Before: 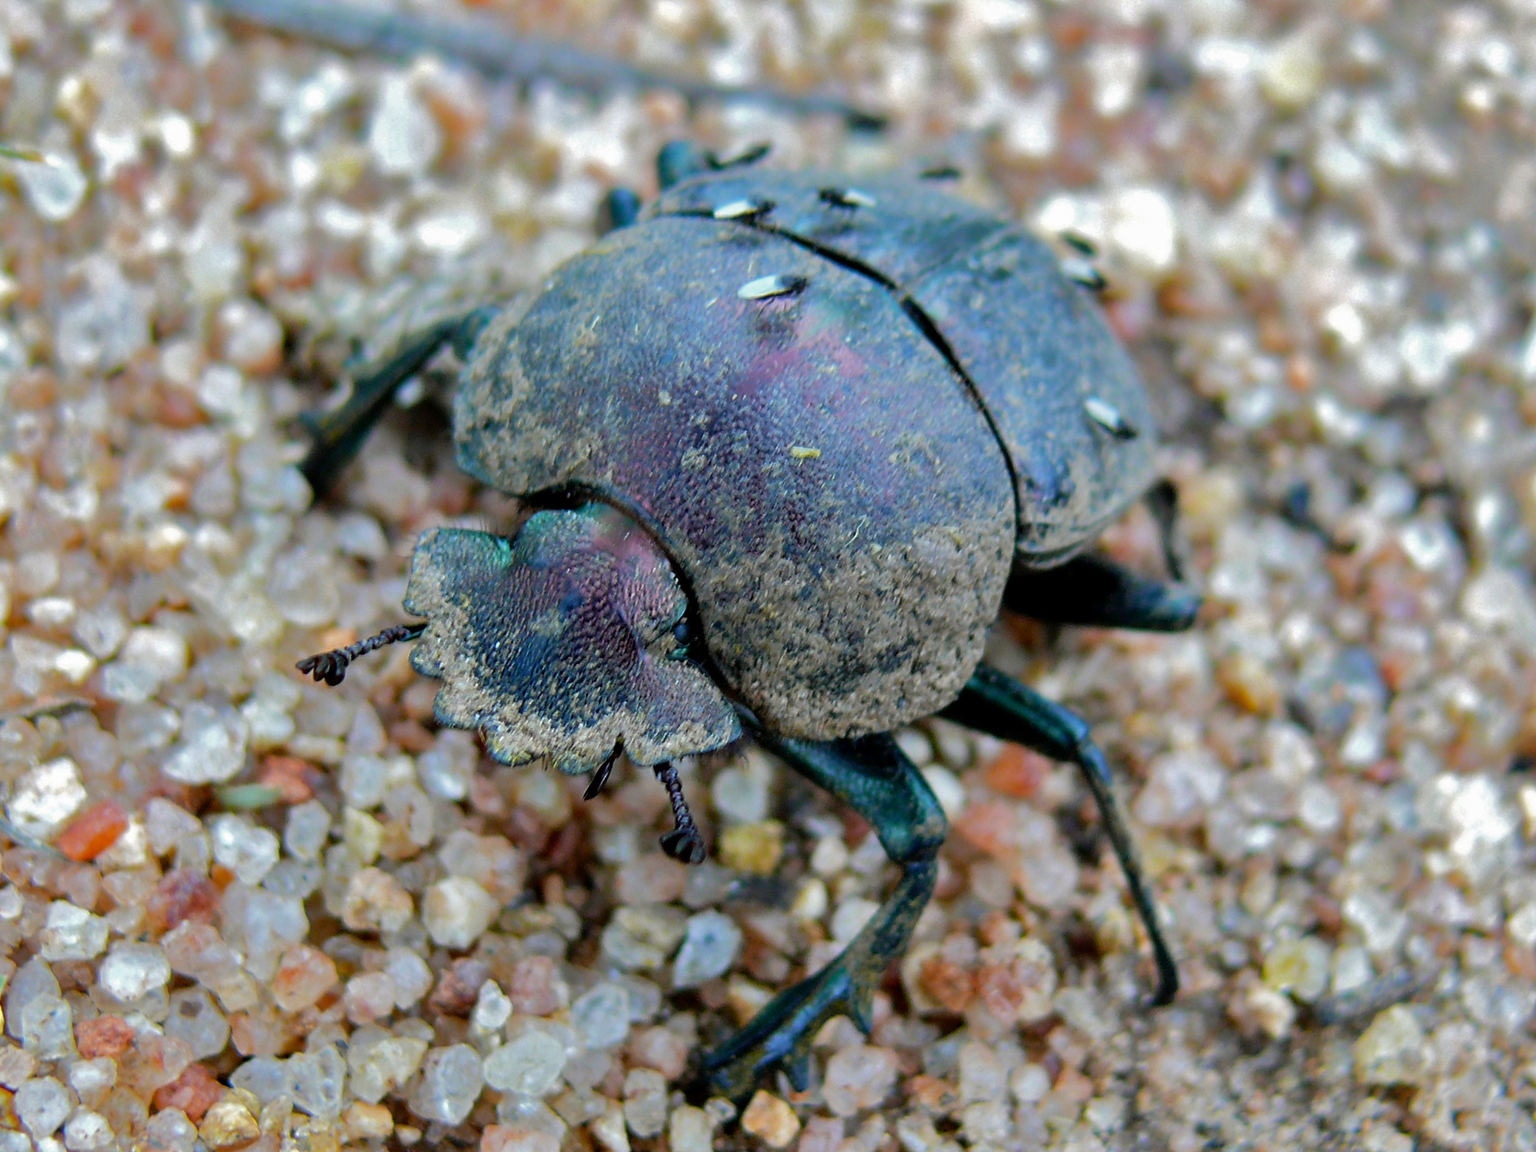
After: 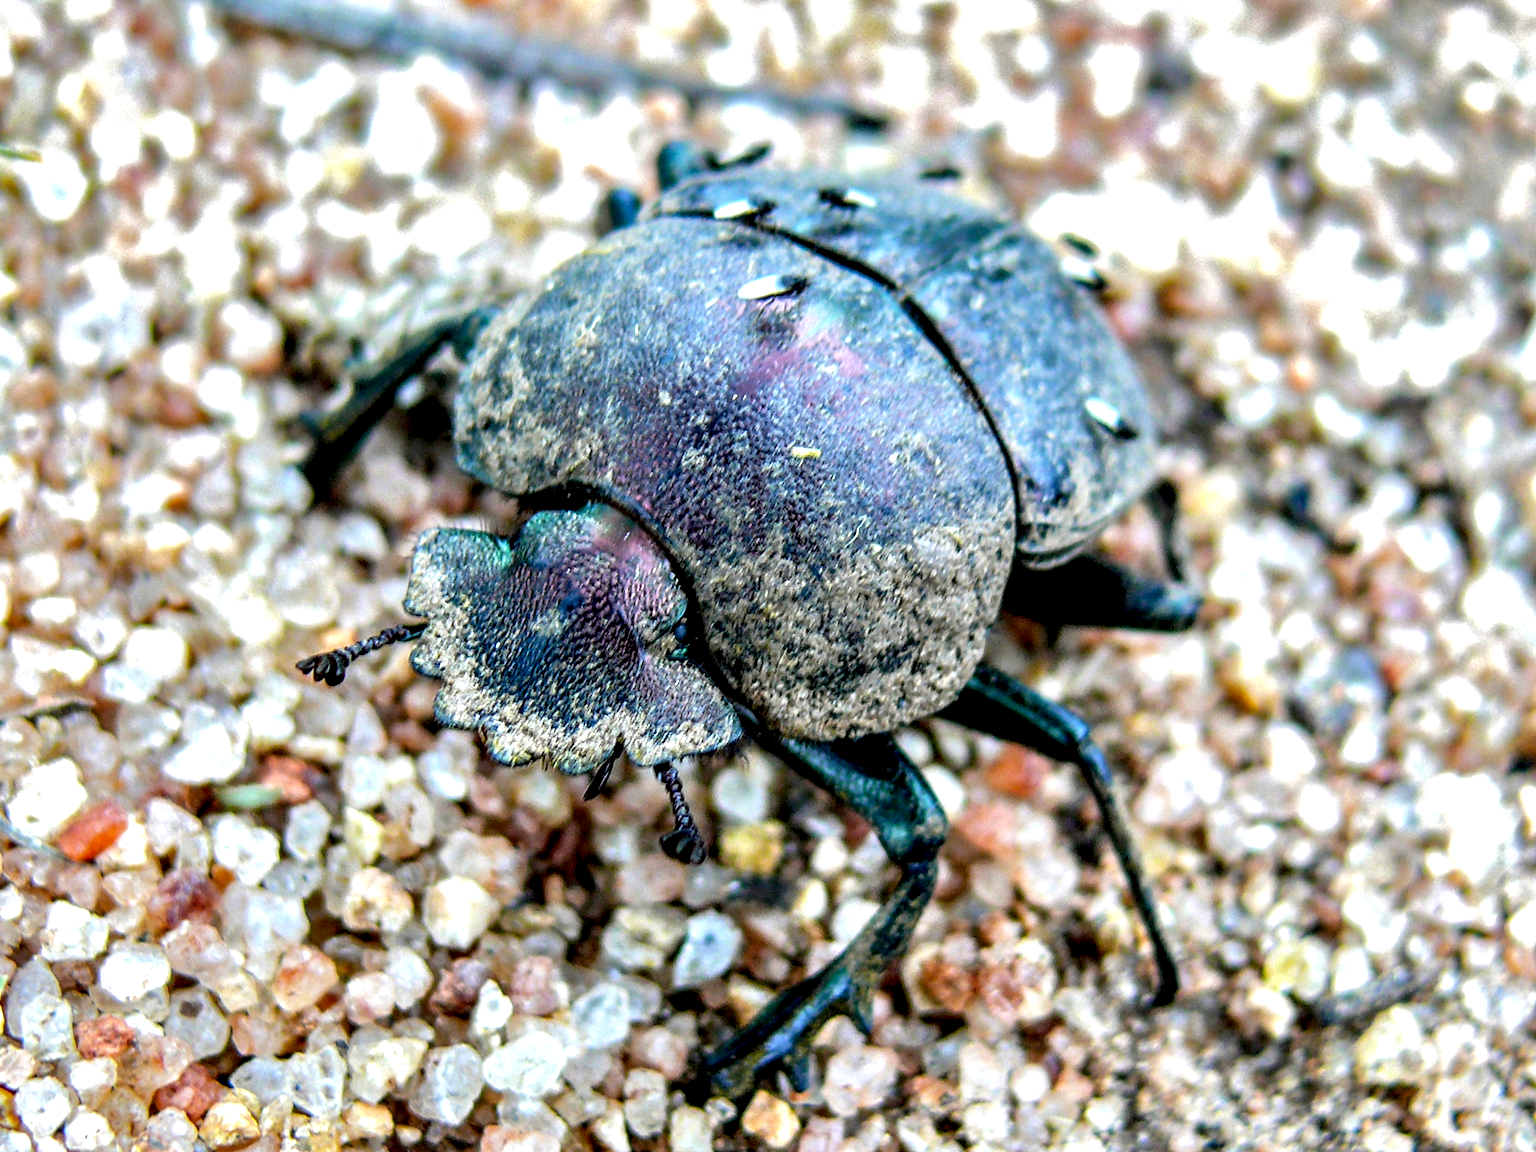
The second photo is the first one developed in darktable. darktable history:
exposure: exposure 0.792 EV, compensate highlight preservation false
local contrast: highlights 18%, detail 188%
